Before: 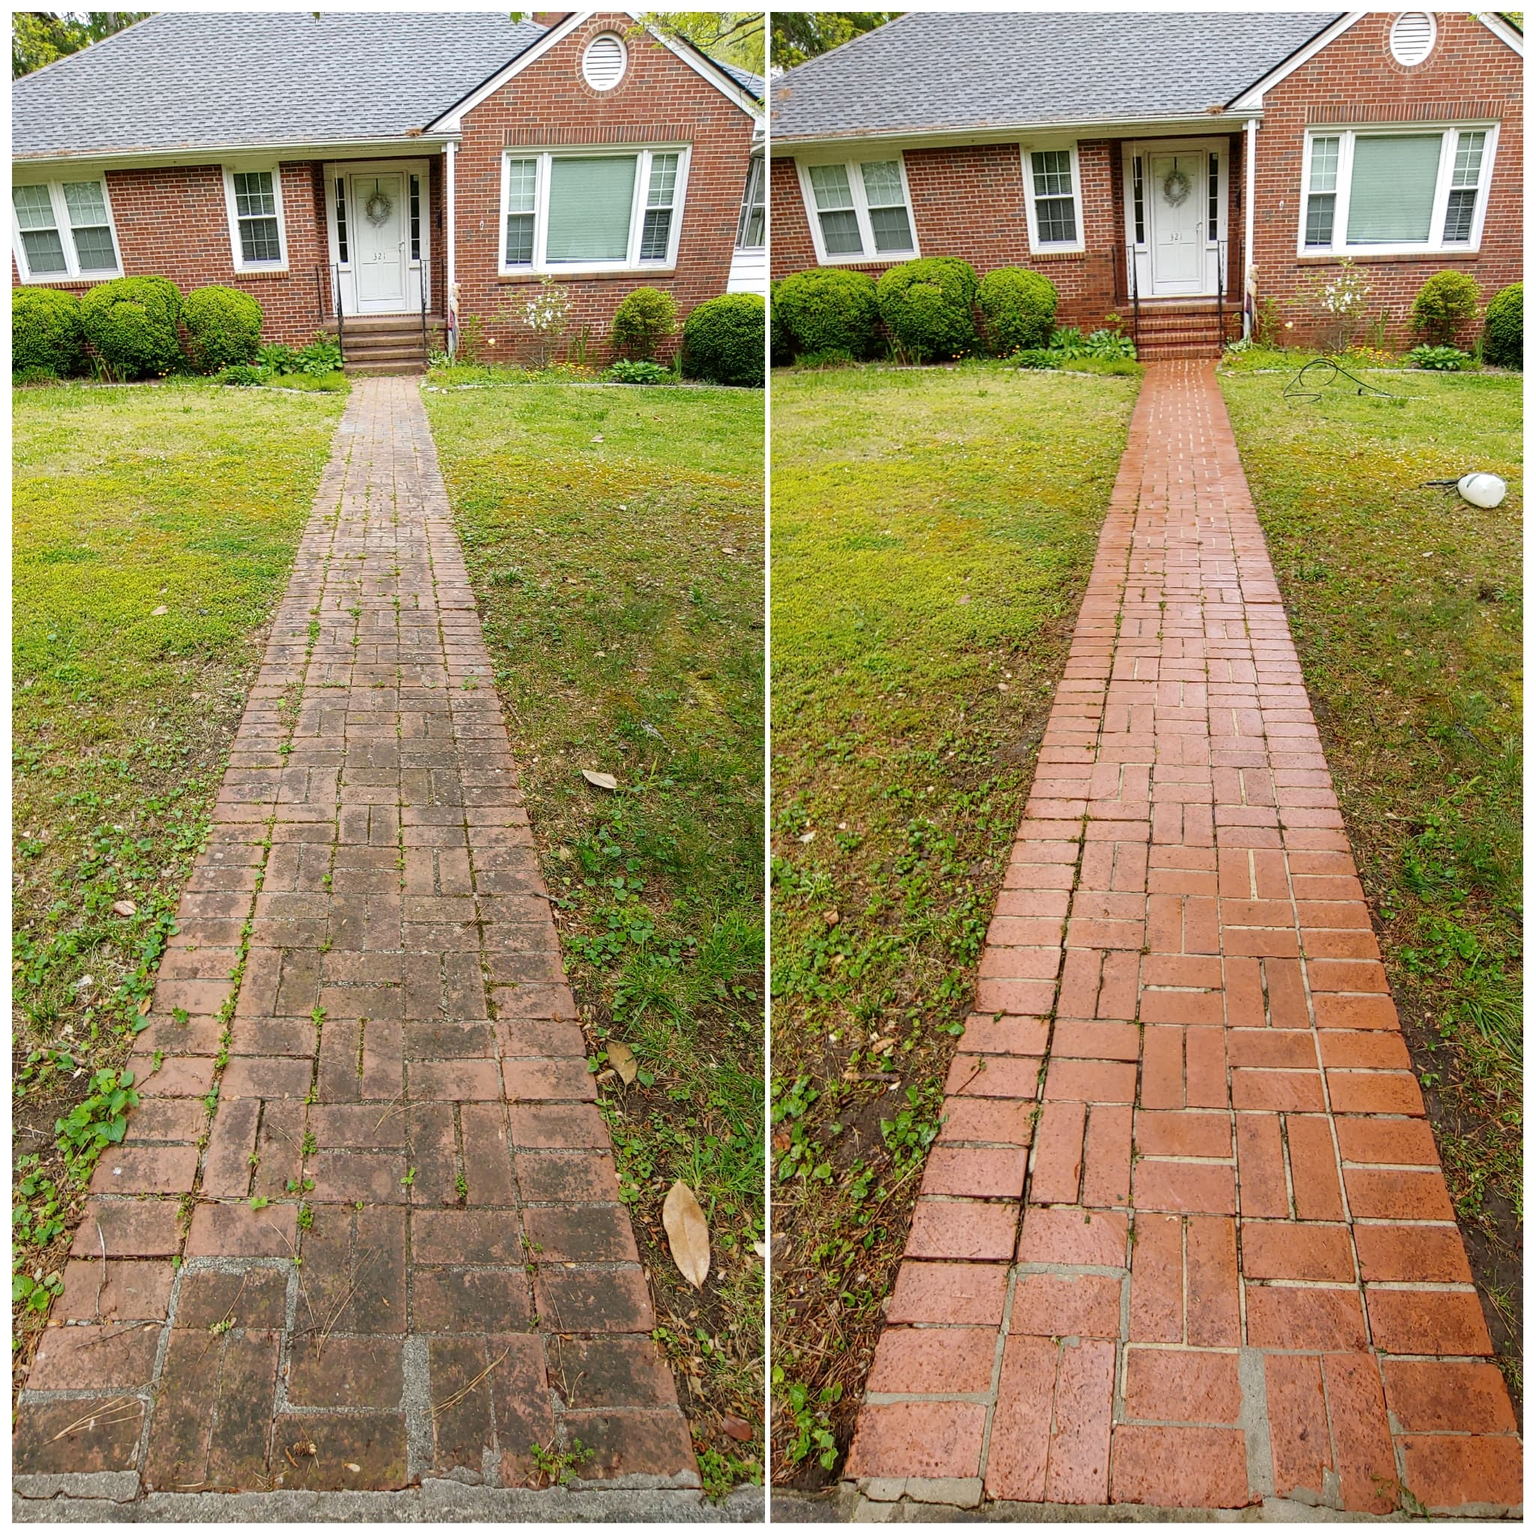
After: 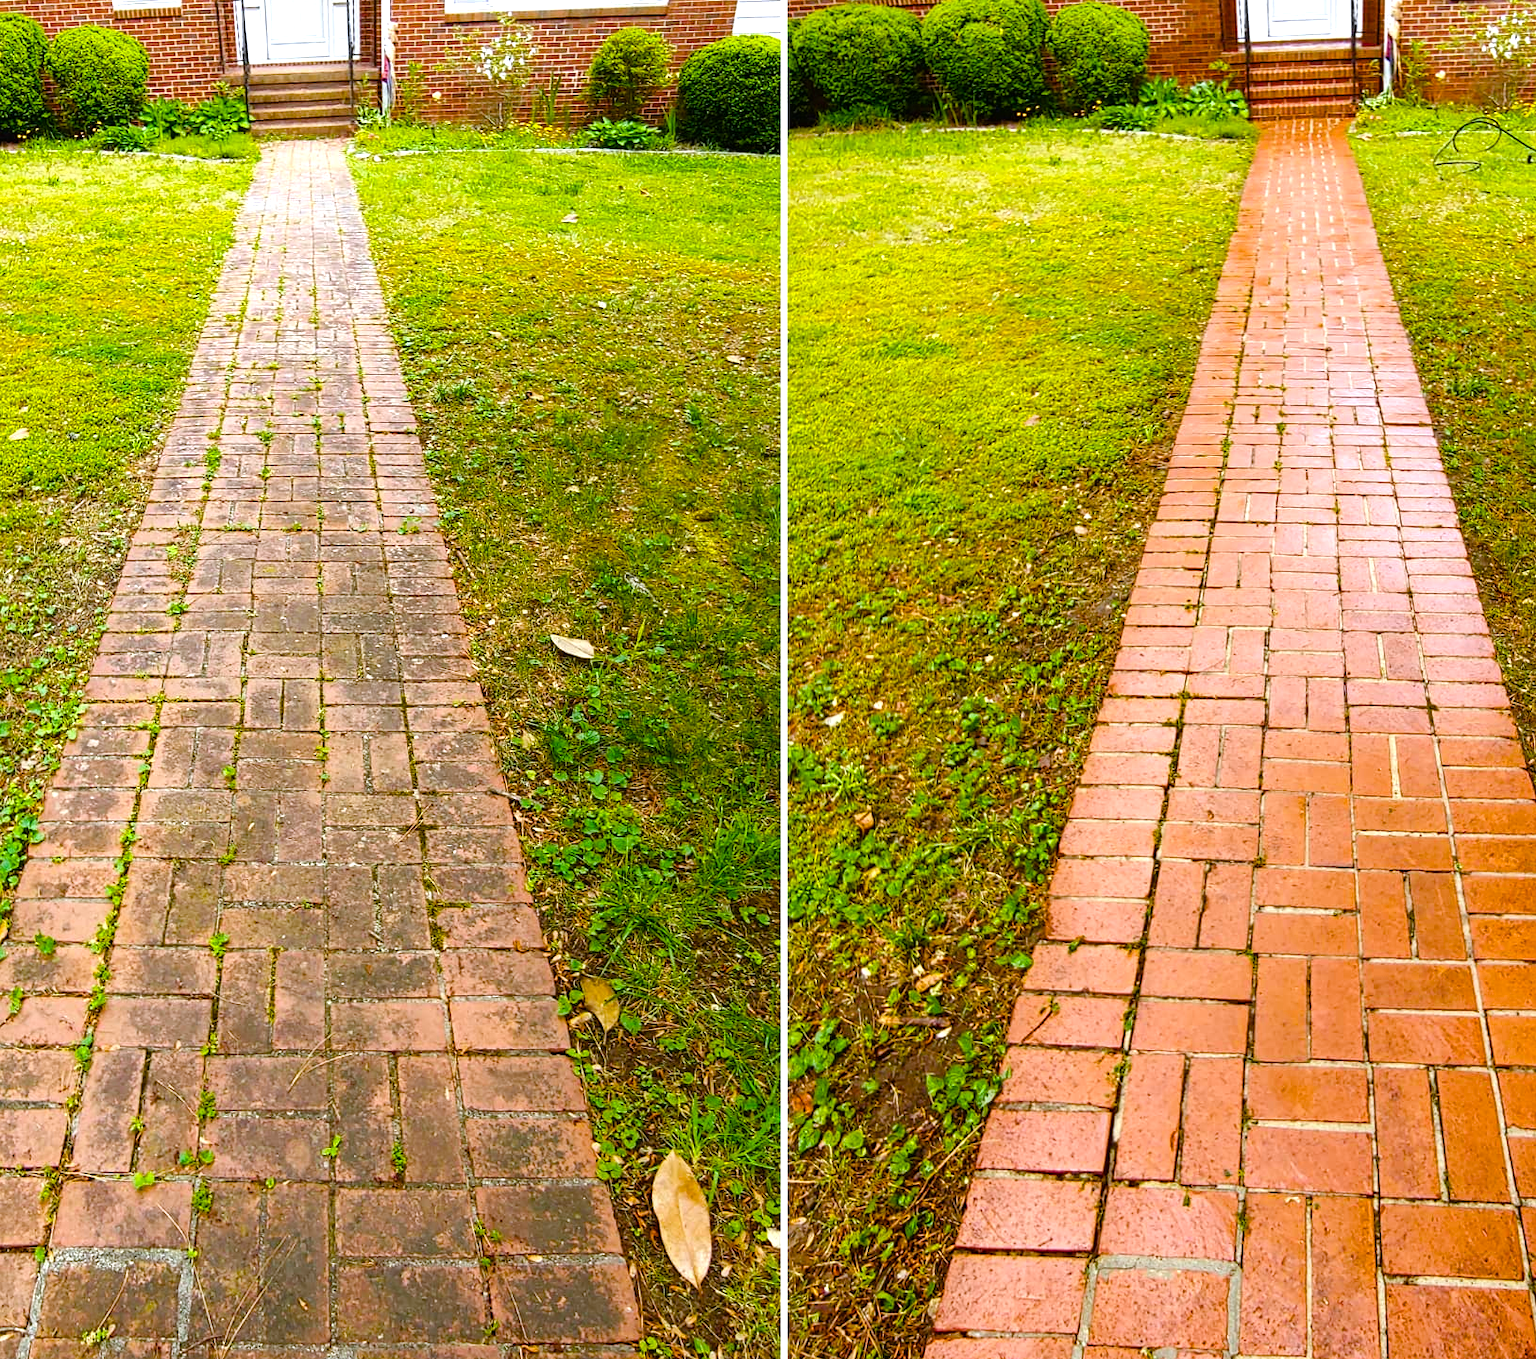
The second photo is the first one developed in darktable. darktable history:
crop: left 9.448%, top 17.304%, right 11.103%, bottom 12.374%
contrast equalizer: y [[0.5, 0.5, 0.472, 0.5, 0.5, 0.5], [0.5 ×6], [0.5 ×6], [0 ×6], [0 ×6]]
color balance rgb: highlights gain › luminance 16.692%, highlights gain › chroma 2.92%, highlights gain › hue 260.25°, linear chroma grading › global chroma 15.442%, perceptual saturation grading › global saturation 34.642%, perceptual saturation grading › highlights -25.882%, perceptual saturation grading › shadows 49.633%, perceptual brilliance grading › highlights 10.286%, perceptual brilliance grading › mid-tones 5.548%, global vibrance 20%
